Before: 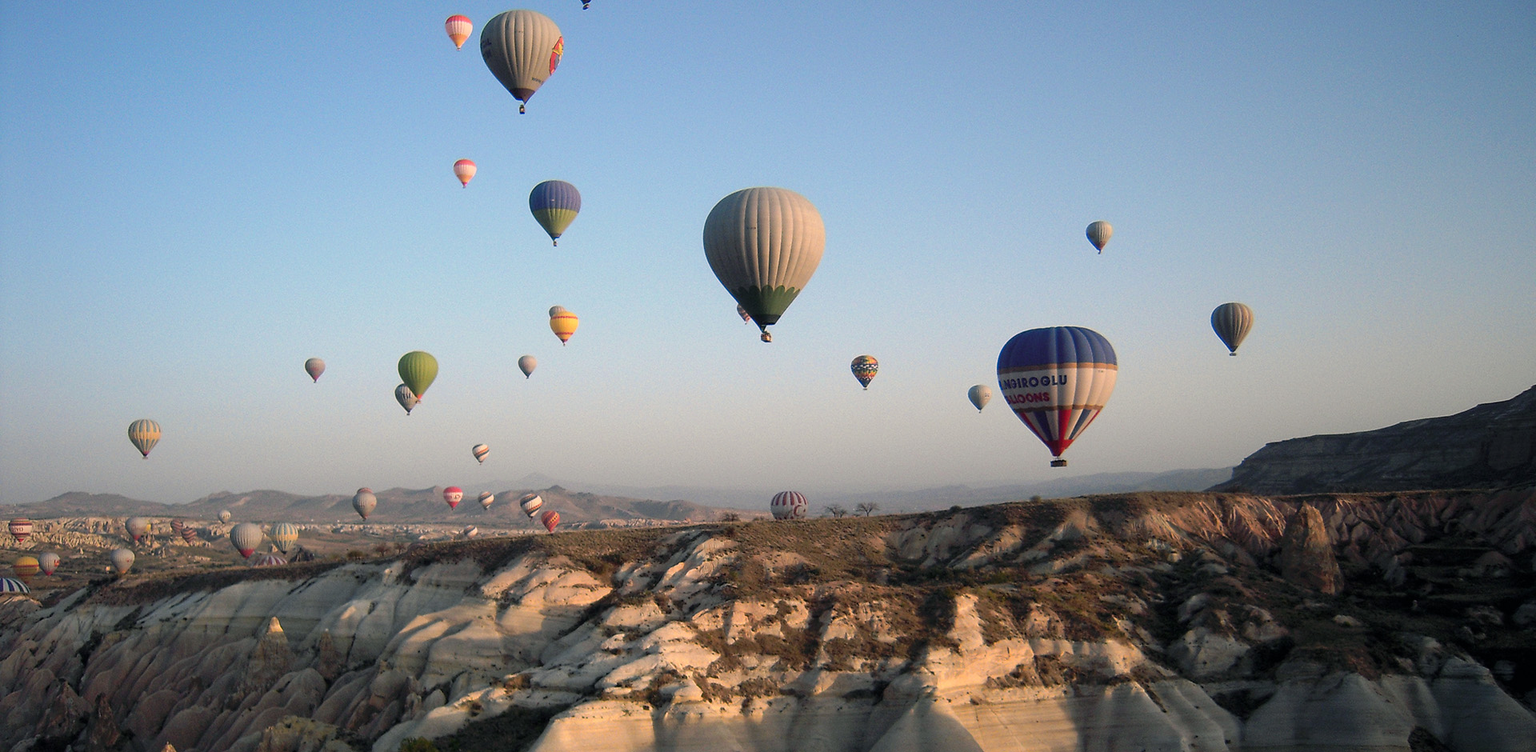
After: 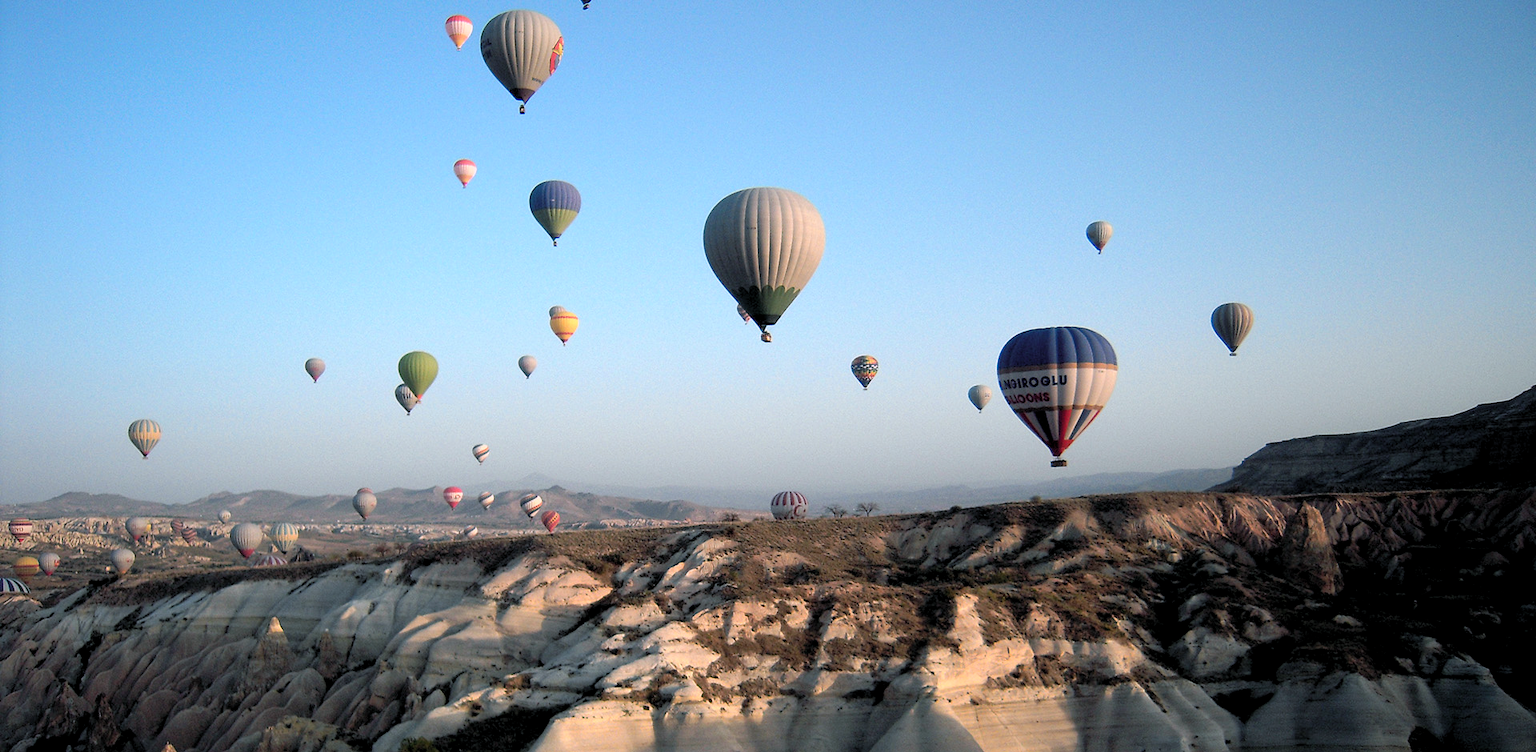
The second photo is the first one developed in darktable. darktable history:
color correction: highlights a* -4.18, highlights b* -10.81
tone equalizer: on, module defaults
rgb levels: levels [[0.01, 0.419, 0.839], [0, 0.5, 1], [0, 0.5, 1]]
